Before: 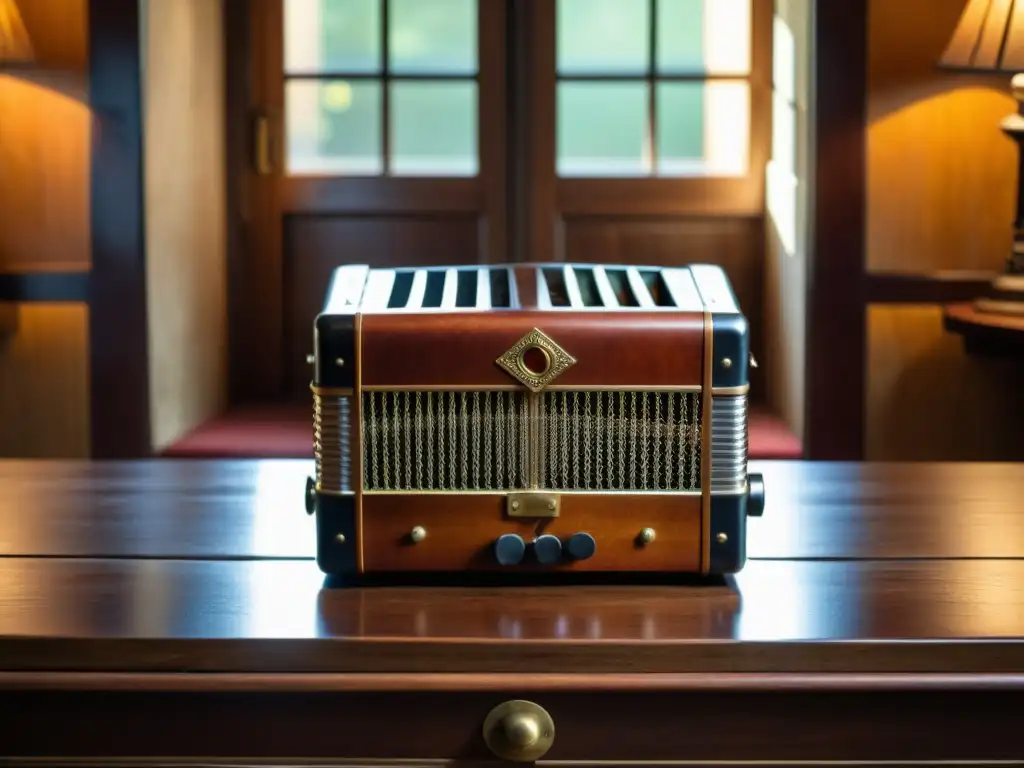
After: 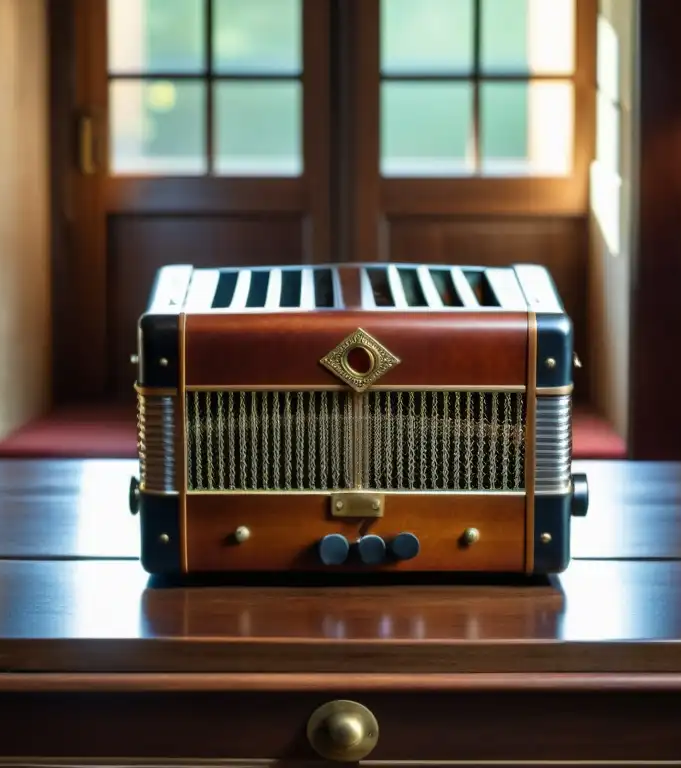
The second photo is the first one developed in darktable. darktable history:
crop: left 17.217%, right 16.253%
